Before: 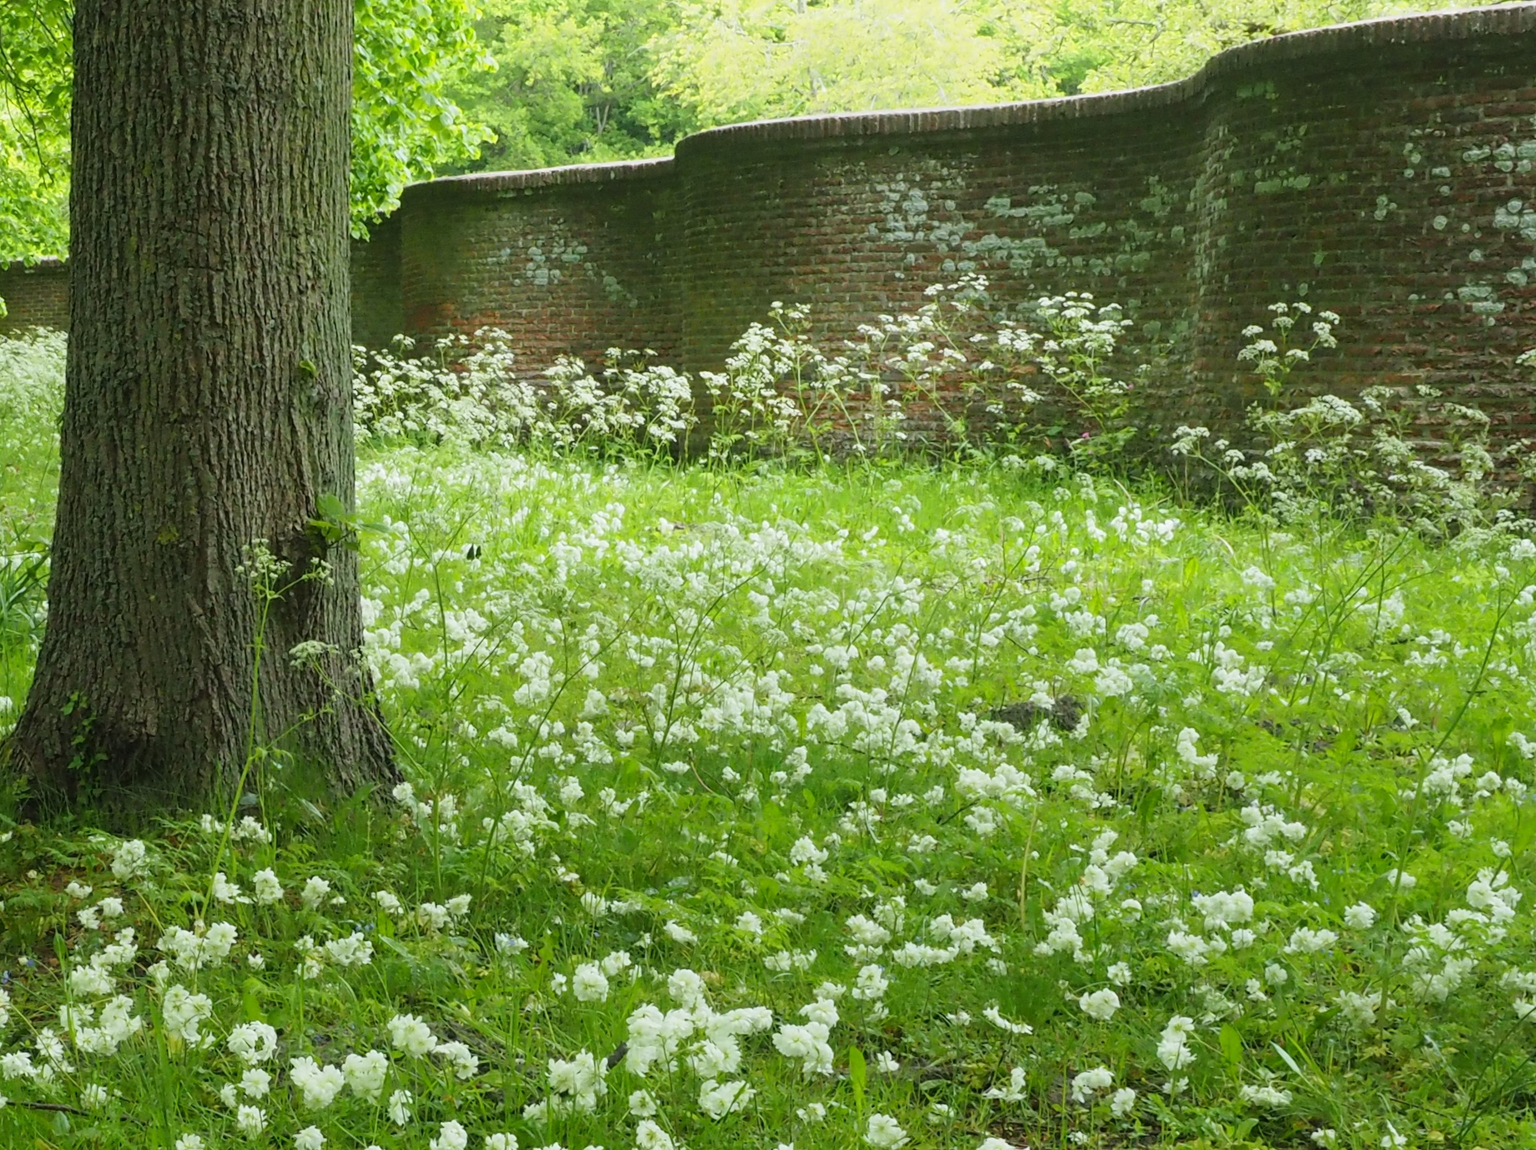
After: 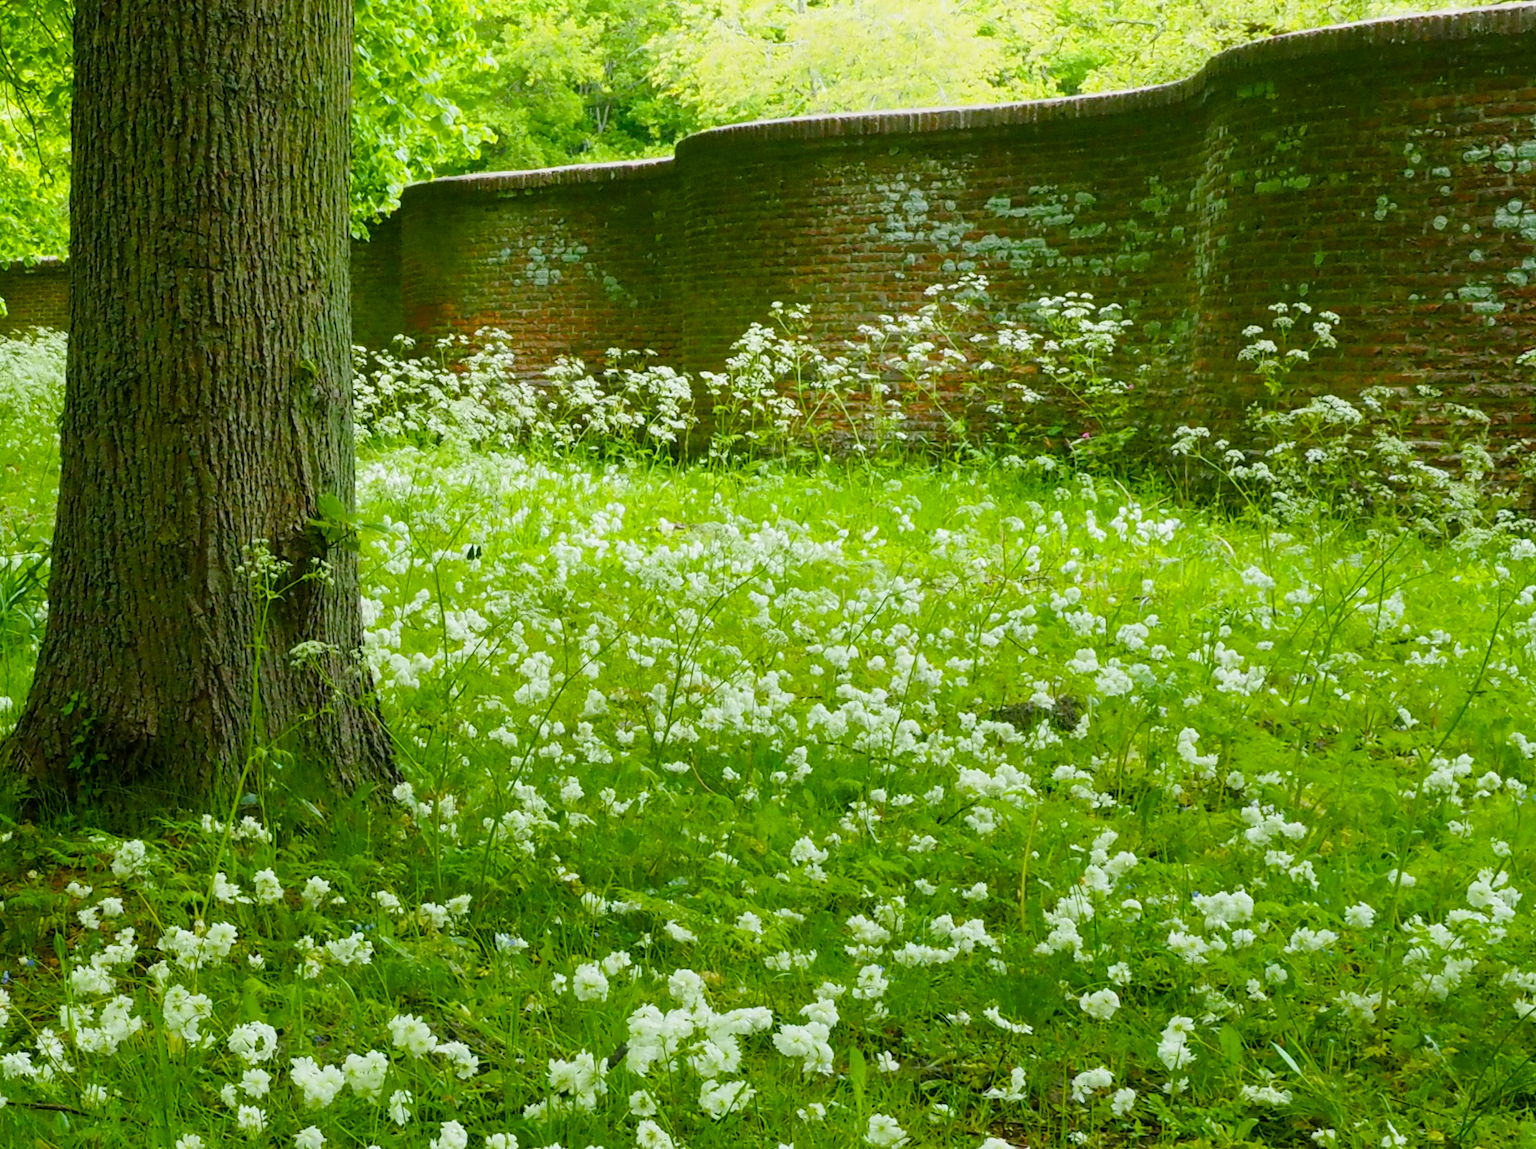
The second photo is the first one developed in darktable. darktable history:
color balance rgb: global offset › luminance -0.47%, linear chroma grading › global chroma 20.642%, perceptual saturation grading › global saturation 26.149%, perceptual saturation grading › highlights -28.981%, perceptual saturation grading › mid-tones 15.858%, perceptual saturation grading › shadows 32.859%, global vibrance 9.674%
